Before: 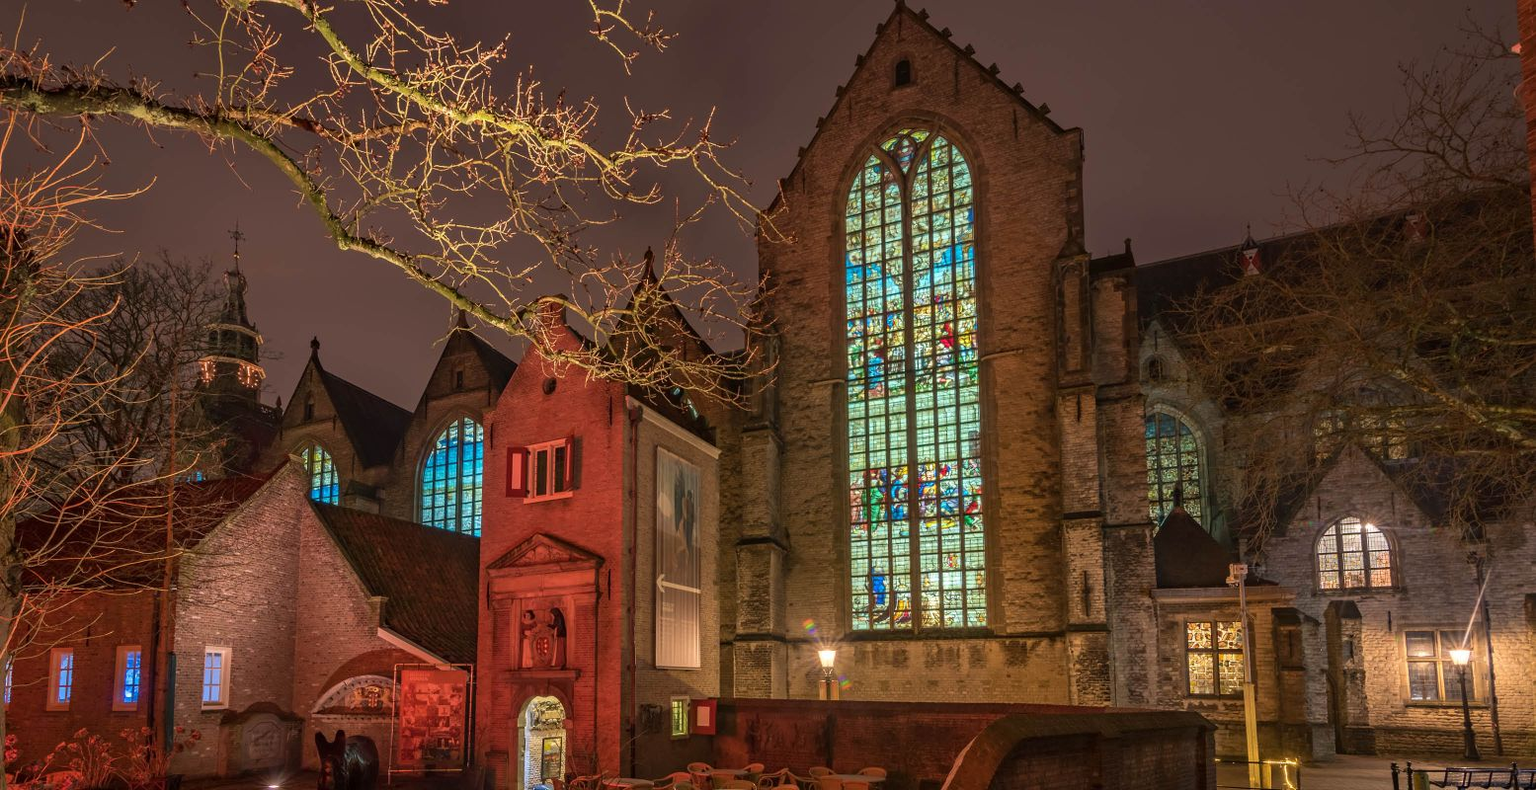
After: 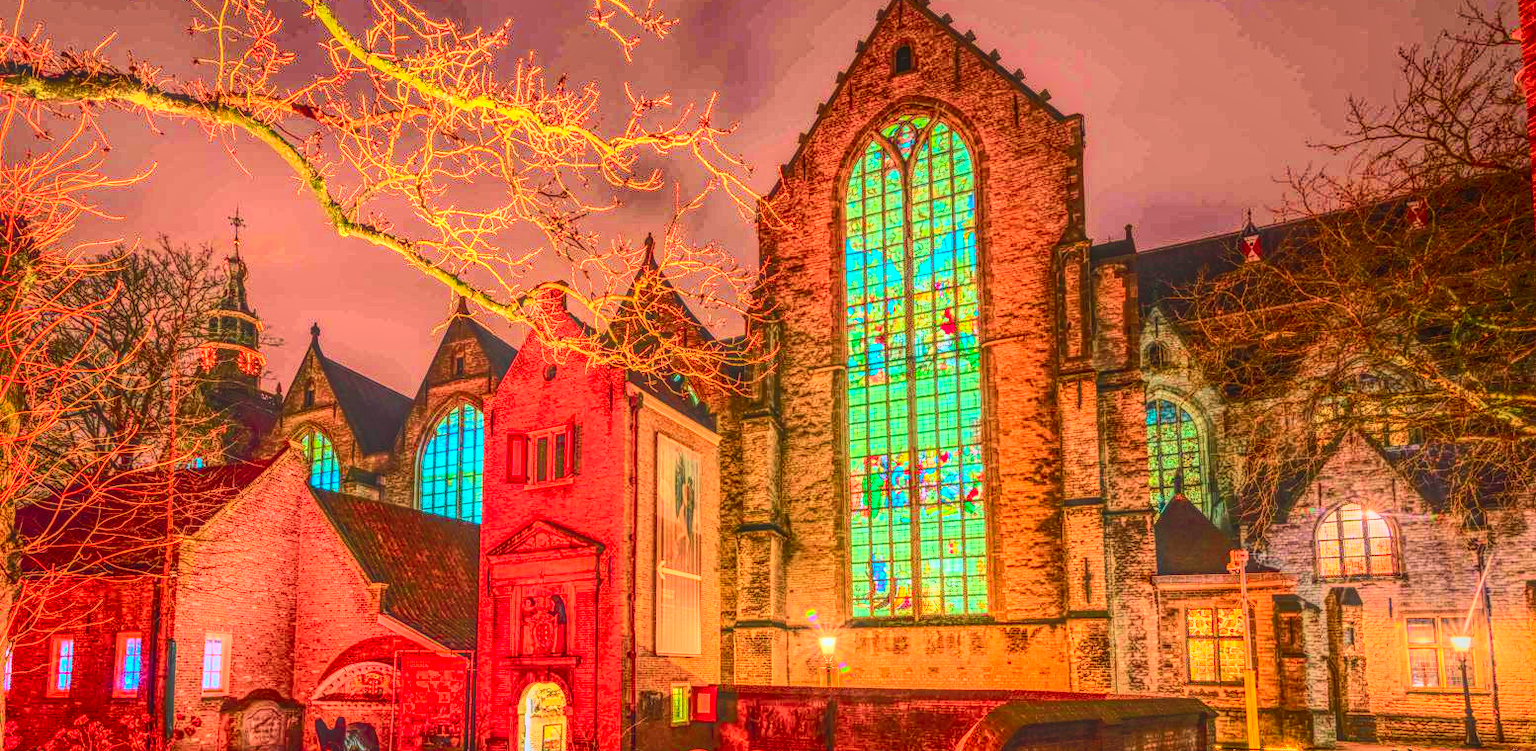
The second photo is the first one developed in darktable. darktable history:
exposure: exposure 0.272 EV, compensate exposure bias true, compensate highlight preservation false
contrast brightness saturation: contrast 0.237, brightness 0.247, saturation 0.378
crop and rotate: top 1.888%, bottom 3.044%
base curve: curves: ch0 [(0, 0) (0.028, 0.03) (0.121, 0.232) (0.46, 0.748) (0.859, 0.968) (1, 1)]
local contrast: highlights 20%, shadows 24%, detail 199%, midtone range 0.2
tone curve: curves: ch0 [(0, 0.023) (0.103, 0.087) (0.277, 0.28) (0.438, 0.547) (0.546, 0.678) (0.735, 0.843) (0.994, 1)]; ch1 [(0, 0) (0.371, 0.261) (0.465, 0.42) (0.488, 0.477) (0.512, 0.513) (0.542, 0.581) (0.574, 0.647) (0.636, 0.747) (1, 1)]; ch2 [(0, 0) (0.369, 0.388) (0.449, 0.431) (0.478, 0.471) (0.516, 0.517) (0.575, 0.642) (0.649, 0.726) (1, 1)], color space Lab, independent channels, preserve colors none
